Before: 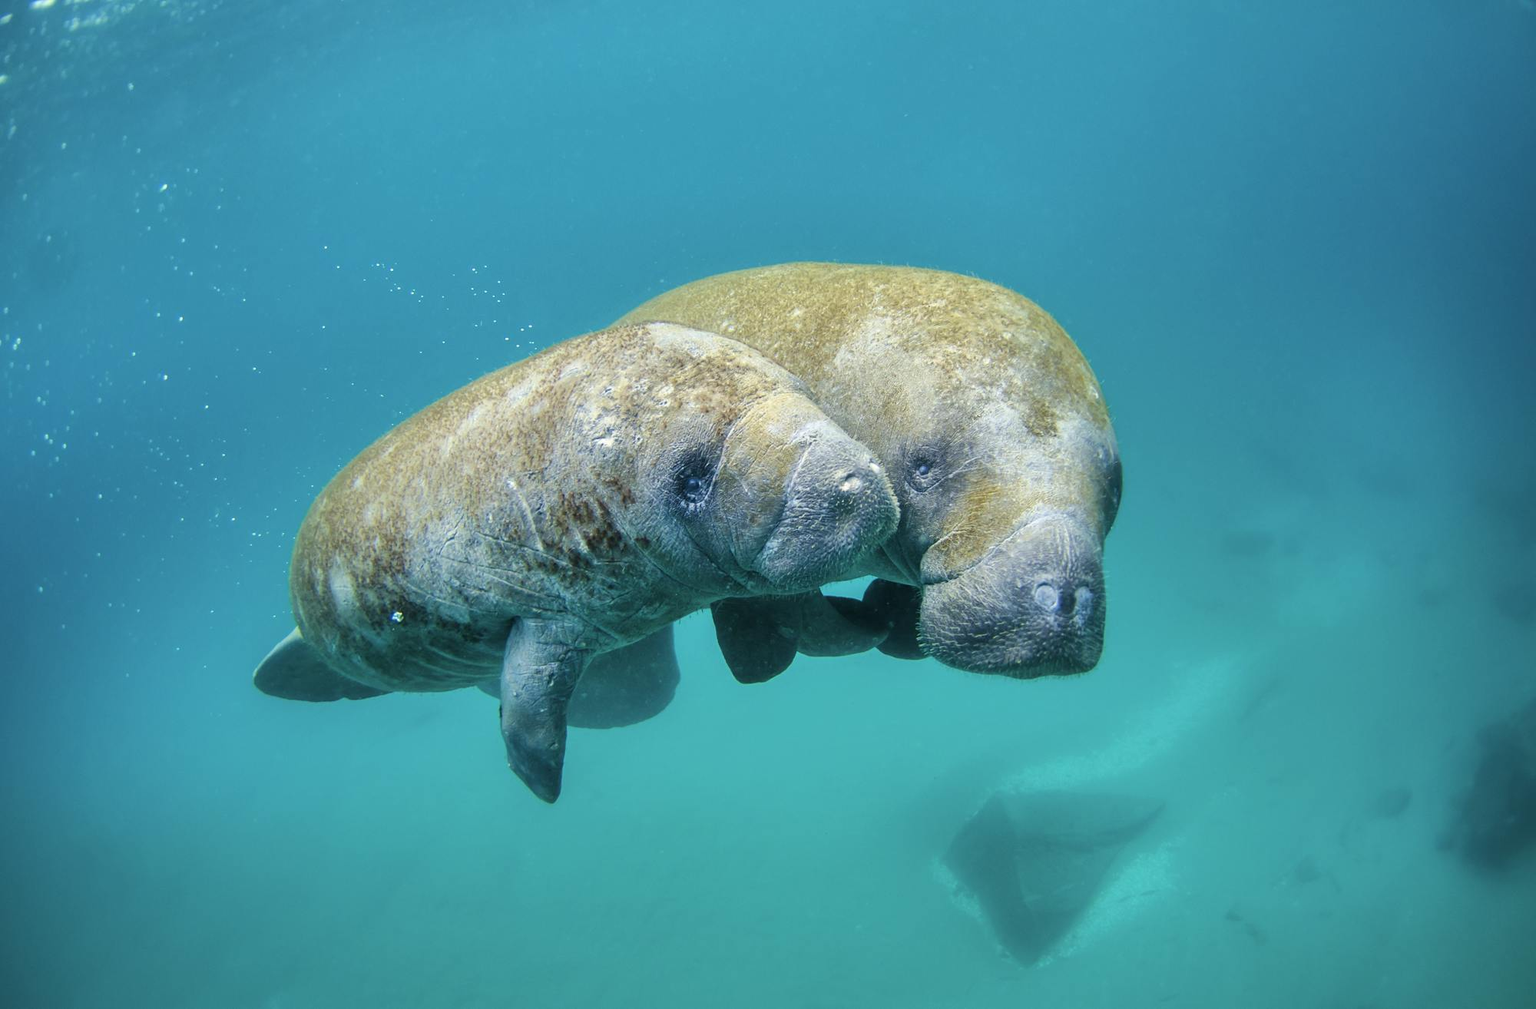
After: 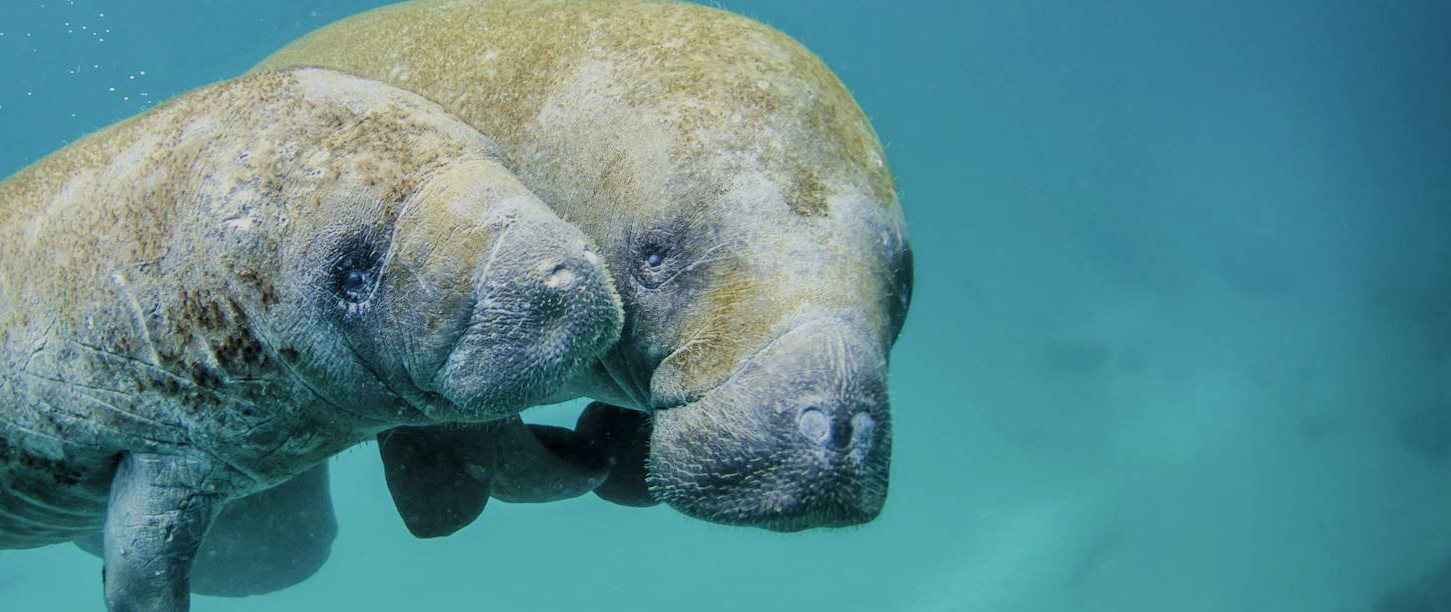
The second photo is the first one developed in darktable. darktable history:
crop and rotate: left 27.438%, top 26.789%, bottom 26.633%
local contrast: on, module defaults
filmic rgb: black relative exposure -7.65 EV, white relative exposure 4.56 EV, hardness 3.61, color science v5 (2021), contrast in shadows safe, contrast in highlights safe
